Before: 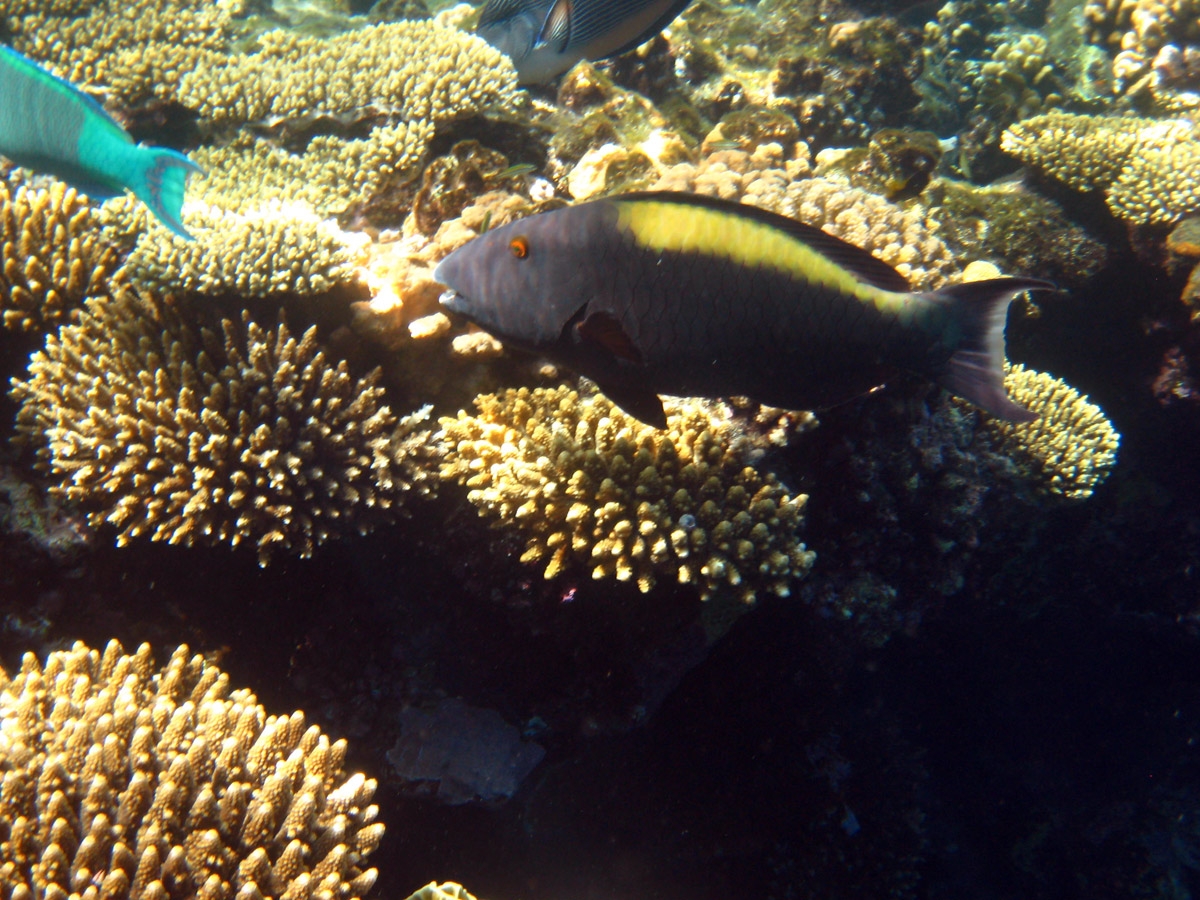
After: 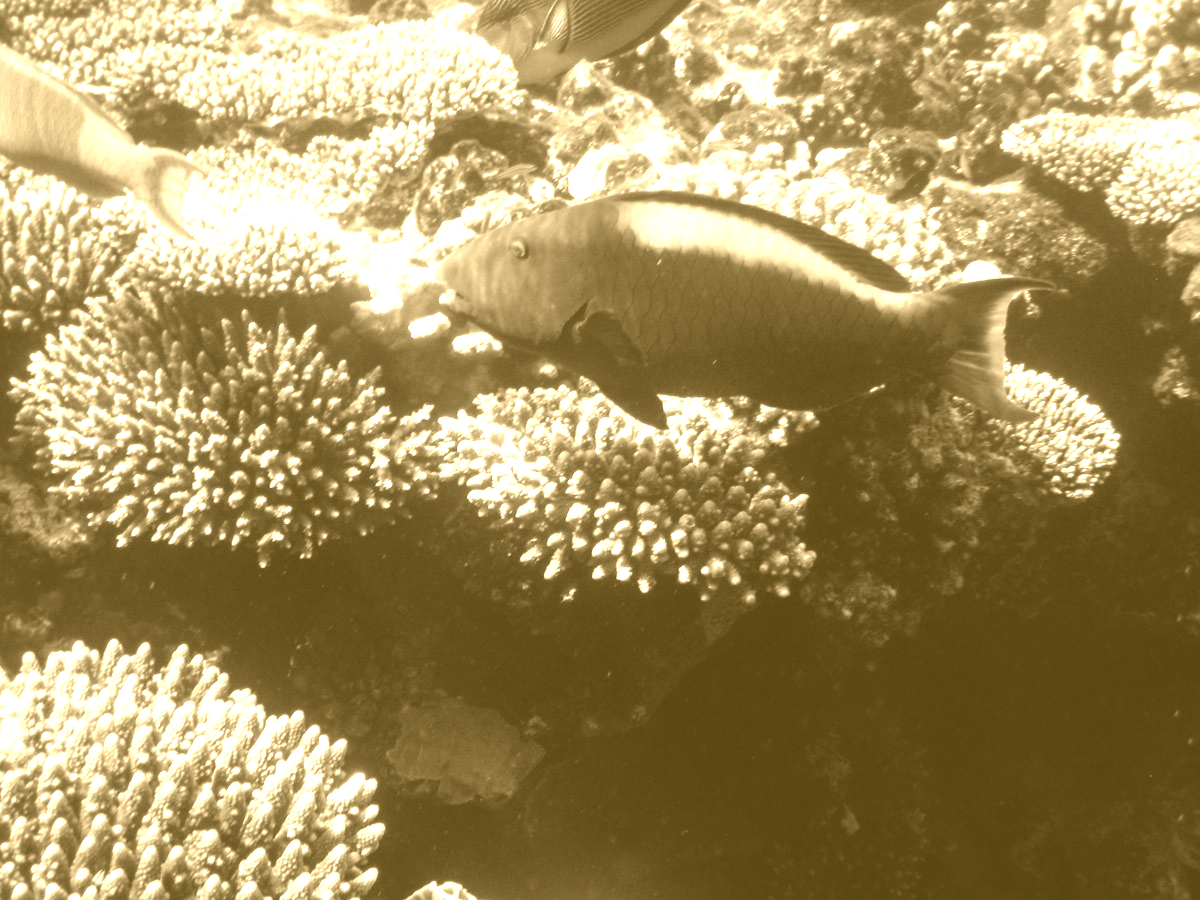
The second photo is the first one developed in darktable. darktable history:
white balance: red 0.982, blue 1.018
local contrast: on, module defaults
colorize: hue 36°, source mix 100%
color zones: curves: ch1 [(0, 0.638) (0.193, 0.442) (0.286, 0.15) (0.429, 0.14) (0.571, 0.142) (0.714, 0.154) (0.857, 0.175) (1, 0.638)]
